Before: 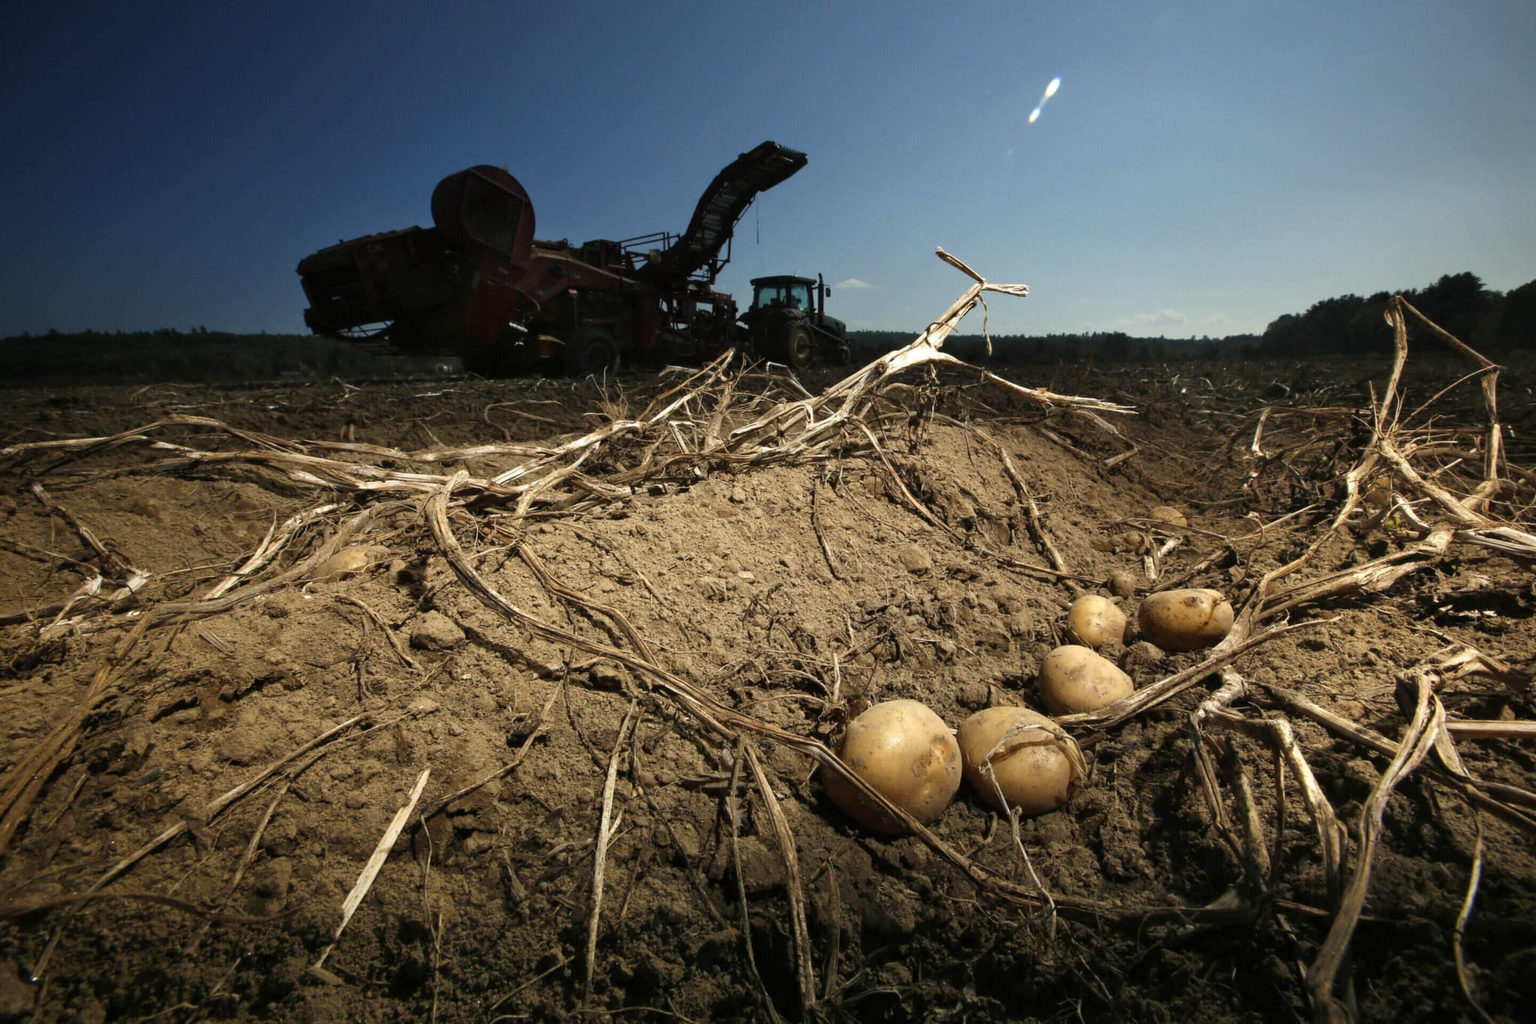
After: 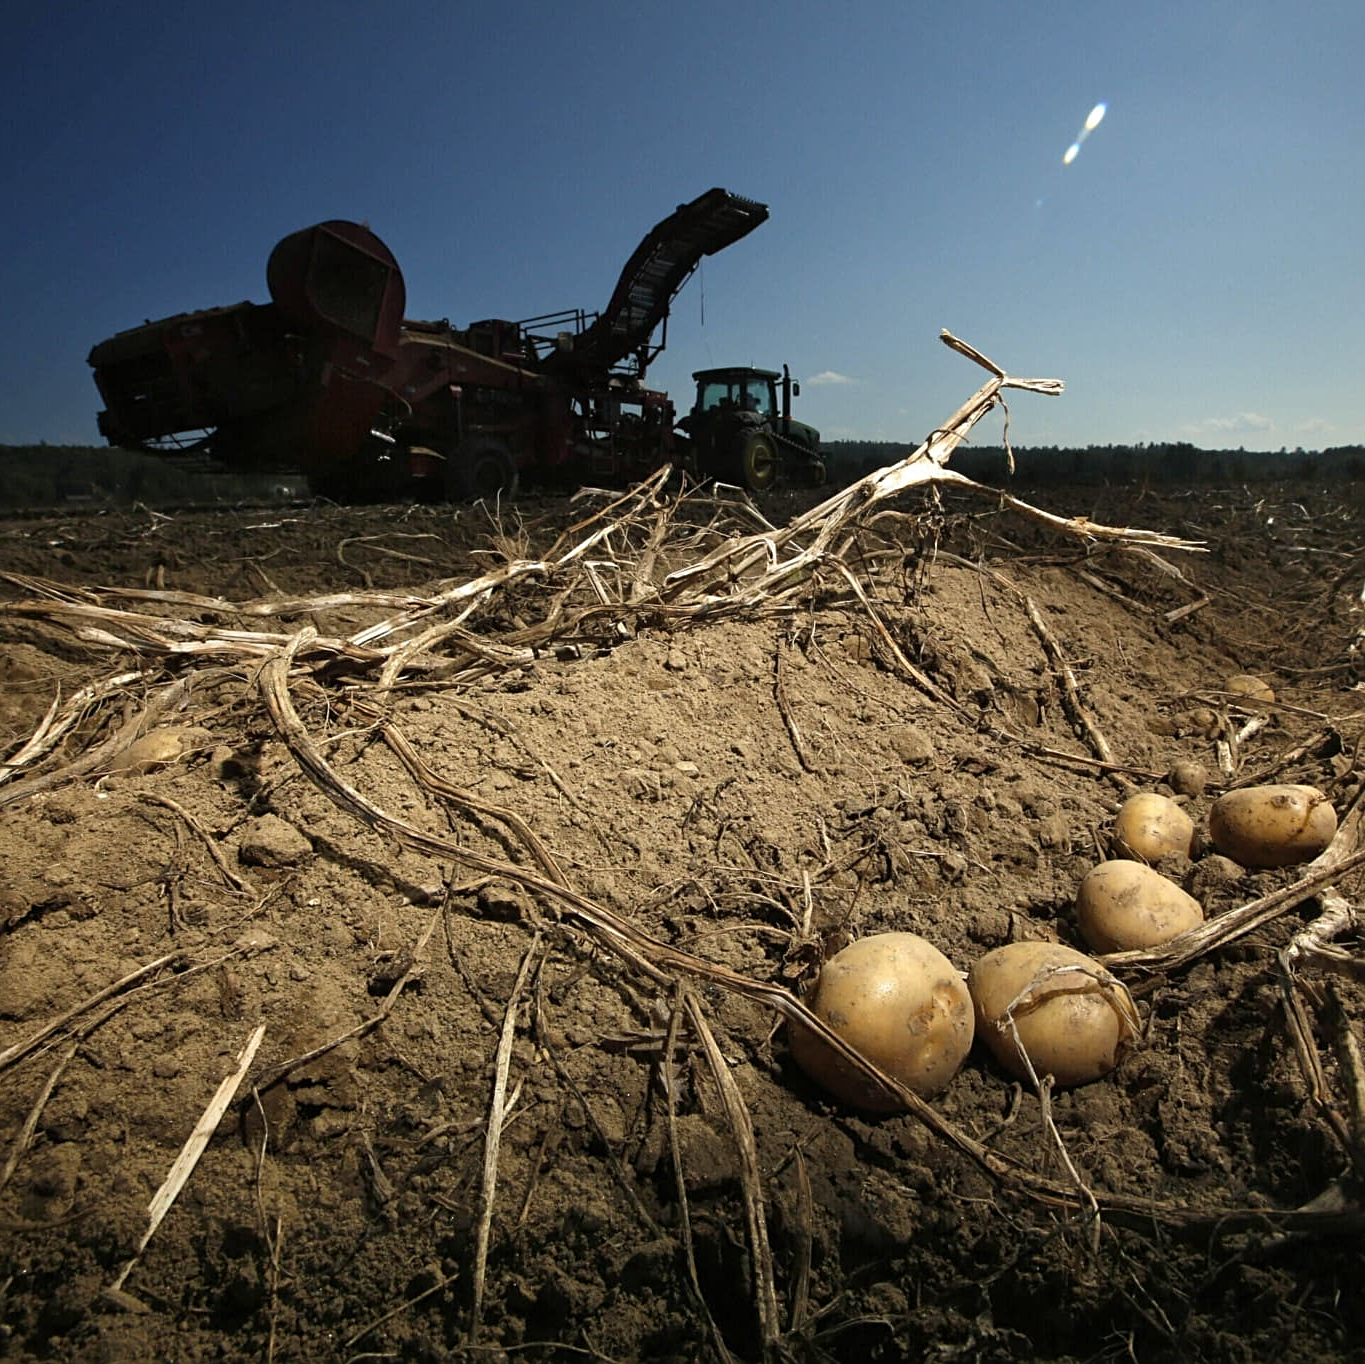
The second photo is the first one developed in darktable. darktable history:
sharpen: radius 2.167, amount 0.381, threshold 0
crop and rotate: left 15.055%, right 18.278%
